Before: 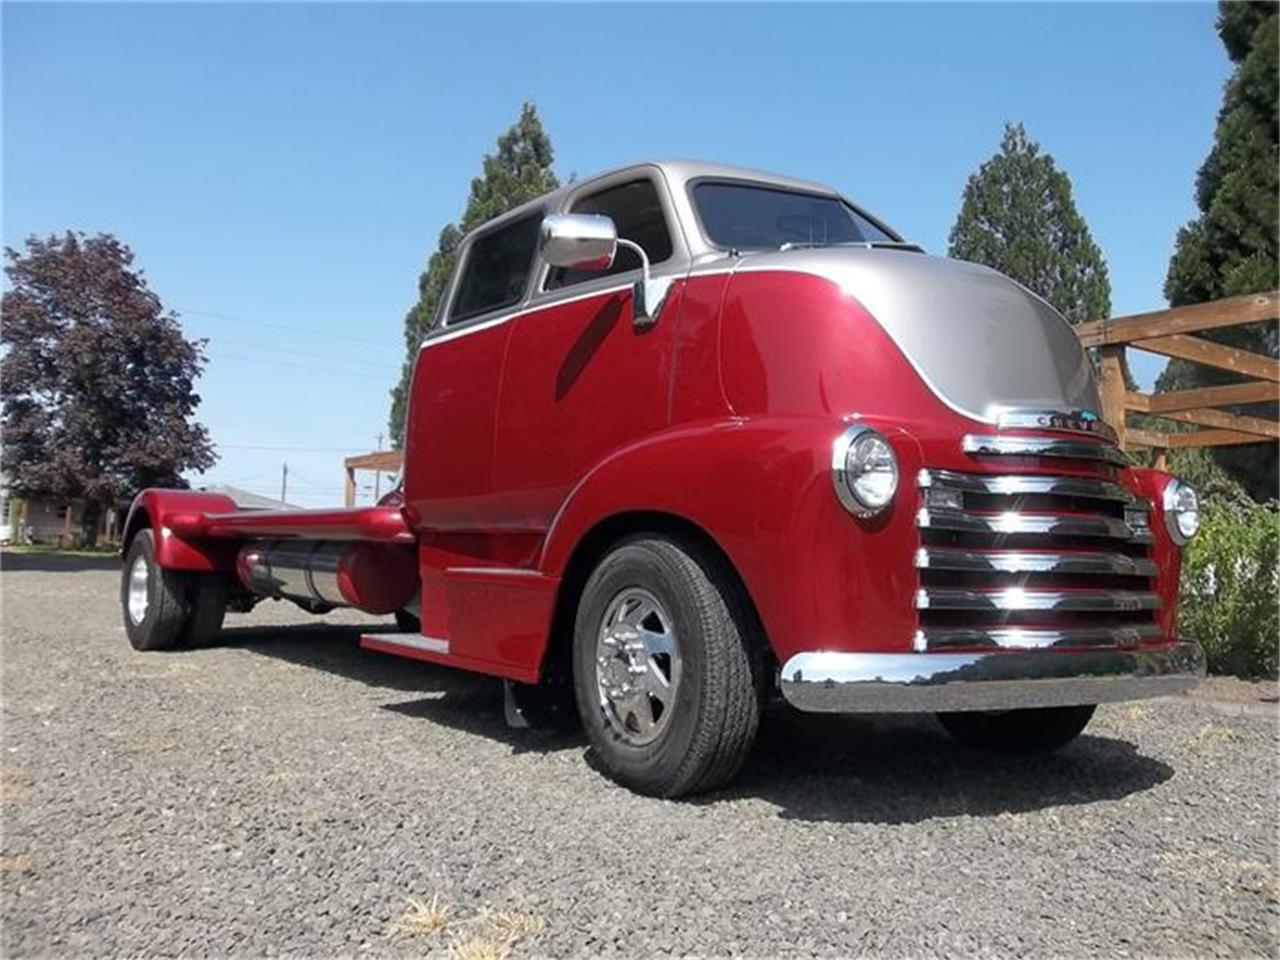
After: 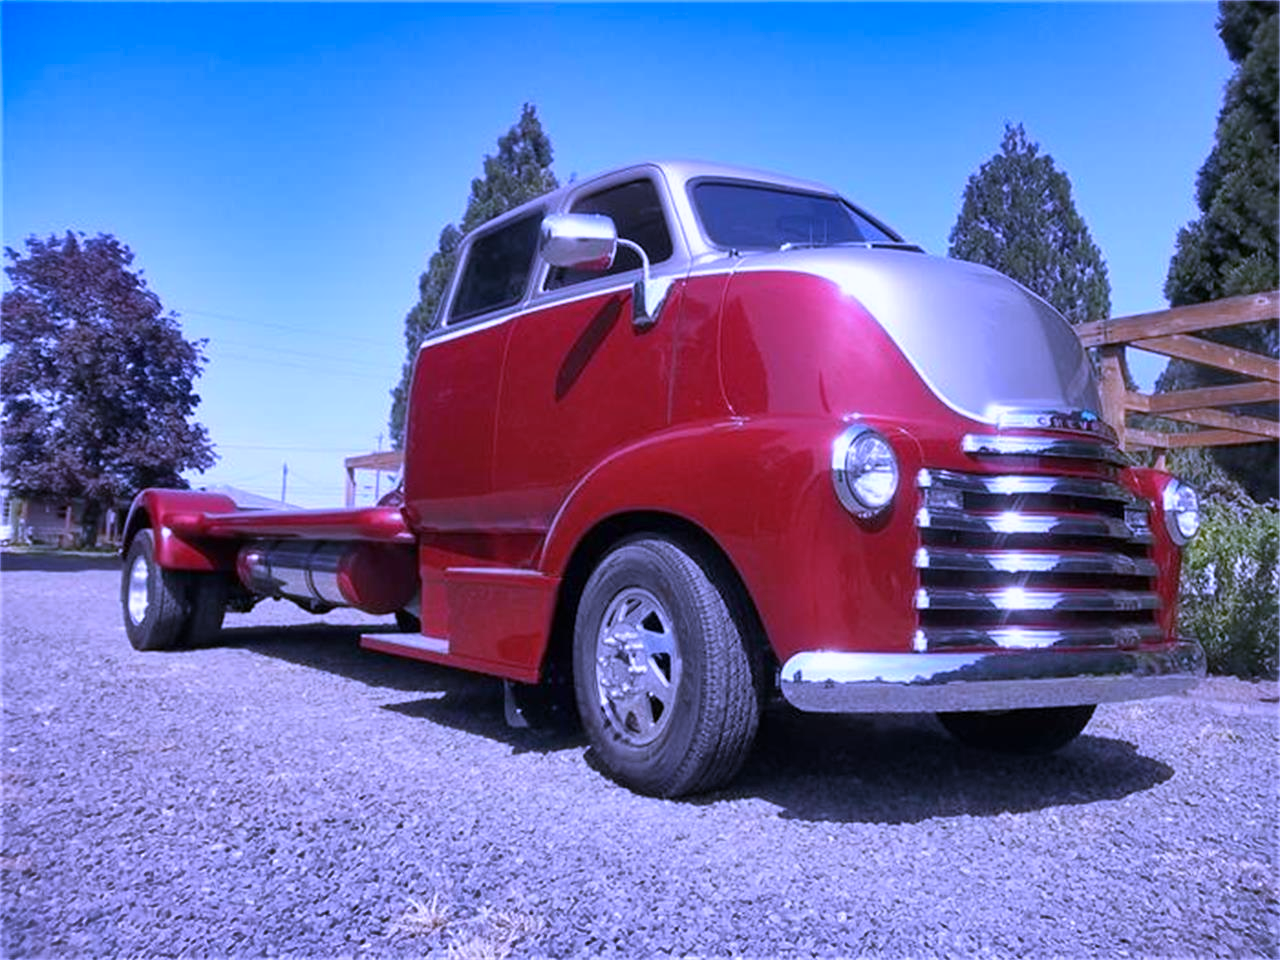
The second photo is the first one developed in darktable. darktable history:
shadows and highlights: radius 100.41, shadows 50.55, highlights -64.36, highlights color adjustment 49.82%, soften with gaussian
exposure: exposure -0.04 EV, compensate highlight preservation false
white balance: red 0.98, blue 1.61
